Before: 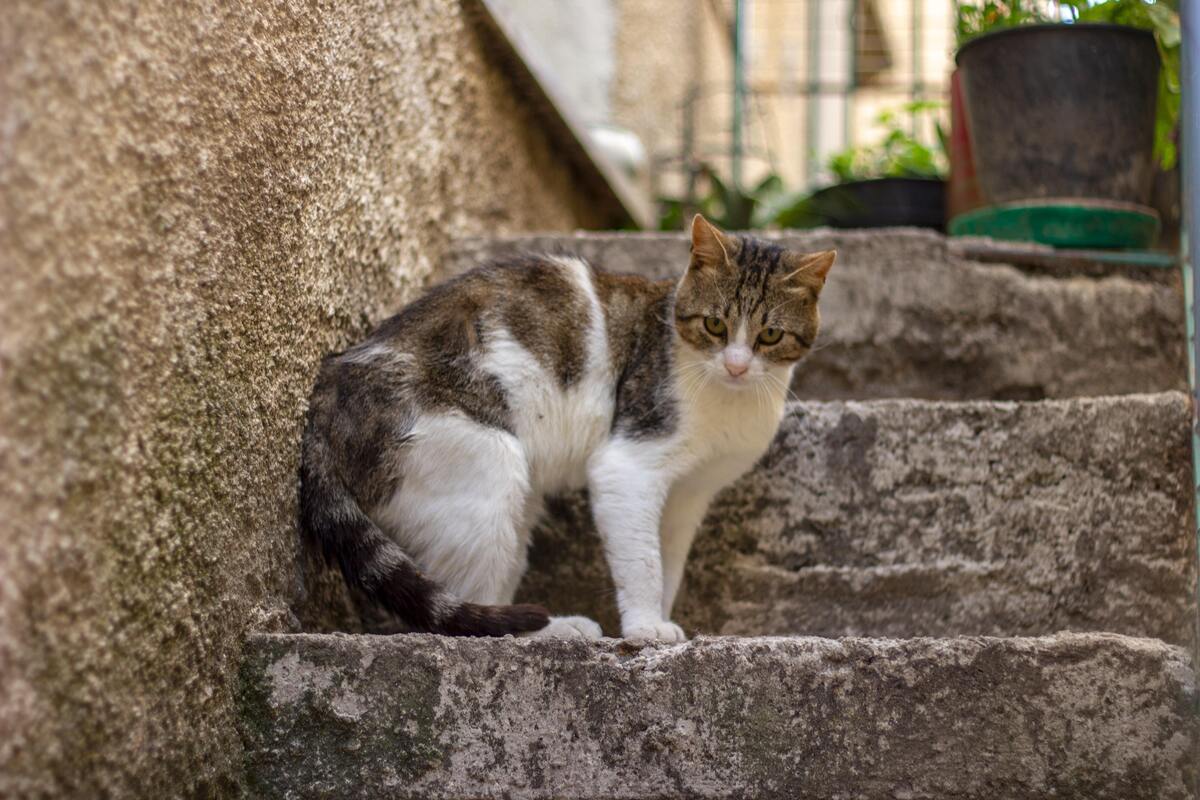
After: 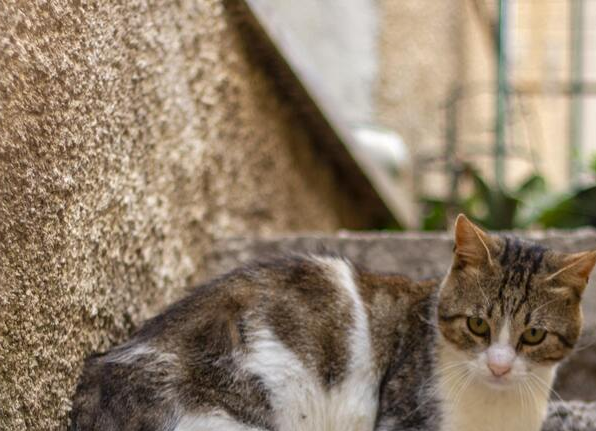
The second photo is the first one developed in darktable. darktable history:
tone equalizer: edges refinement/feathering 500, mask exposure compensation -1.57 EV, preserve details no
crop: left 19.761%, right 30.494%, bottom 46.086%
